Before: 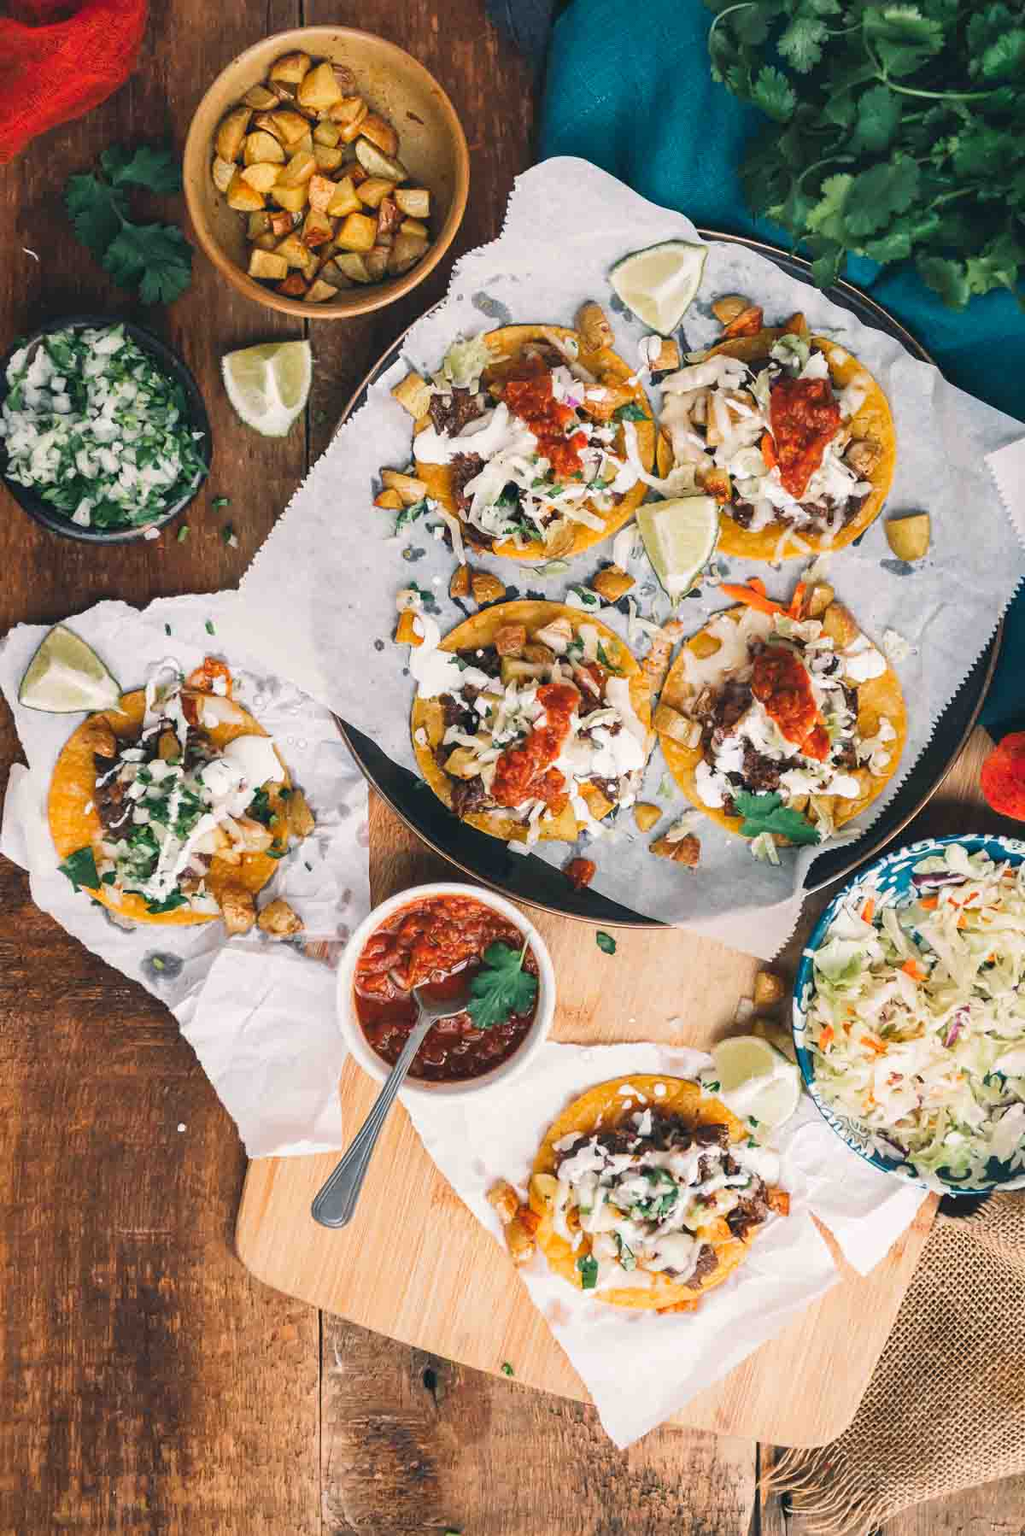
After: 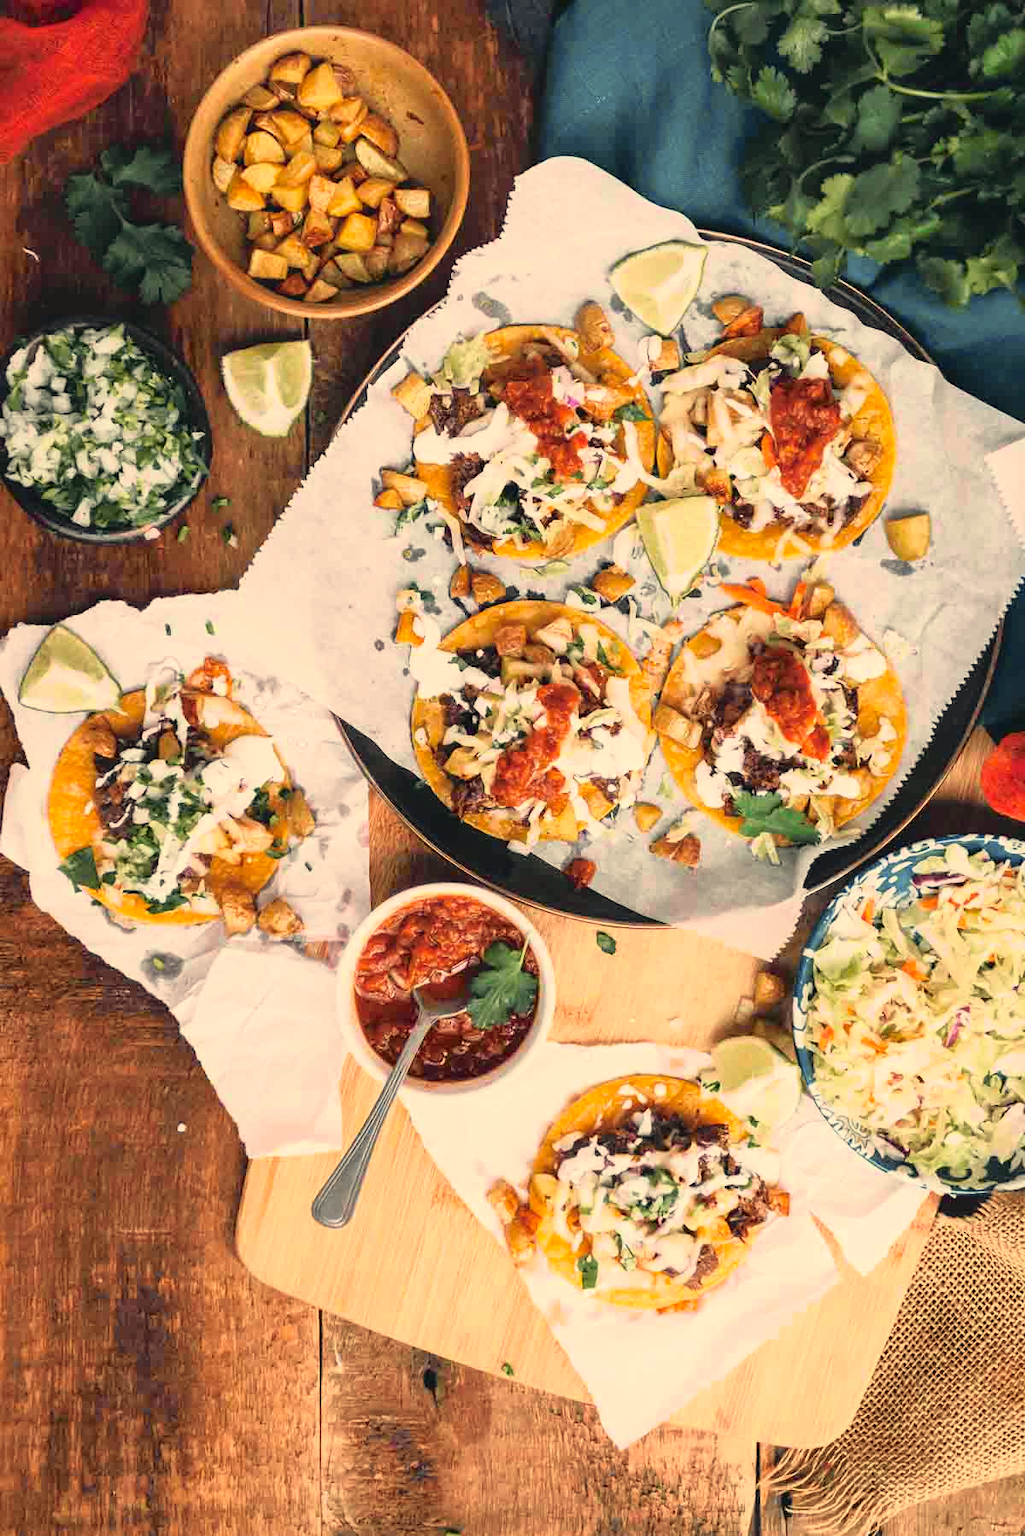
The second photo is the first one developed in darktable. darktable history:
tone curve: curves: ch0 [(0, 0.009) (0.105, 0.08) (0.195, 0.18) (0.283, 0.316) (0.384, 0.434) (0.485, 0.531) (0.638, 0.69) (0.81, 0.872) (1, 0.977)]; ch1 [(0, 0) (0.161, 0.092) (0.35, 0.33) (0.379, 0.401) (0.456, 0.469) (0.498, 0.502) (0.52, 0.536) (0.586, 0.617) (0.635, 0.655) (1, 1)]; ch2 [(0, 0) (0.371, 0.362) (0.437, 0.437) (0.483, 0.484) (0.53, 0.515) (0.56, 0.571) (0.622, 0.606) (1, 1)], color space Lab, independent channels, preserve colors none
color correction: highlights a* 2.72, highlights b* 22.8
